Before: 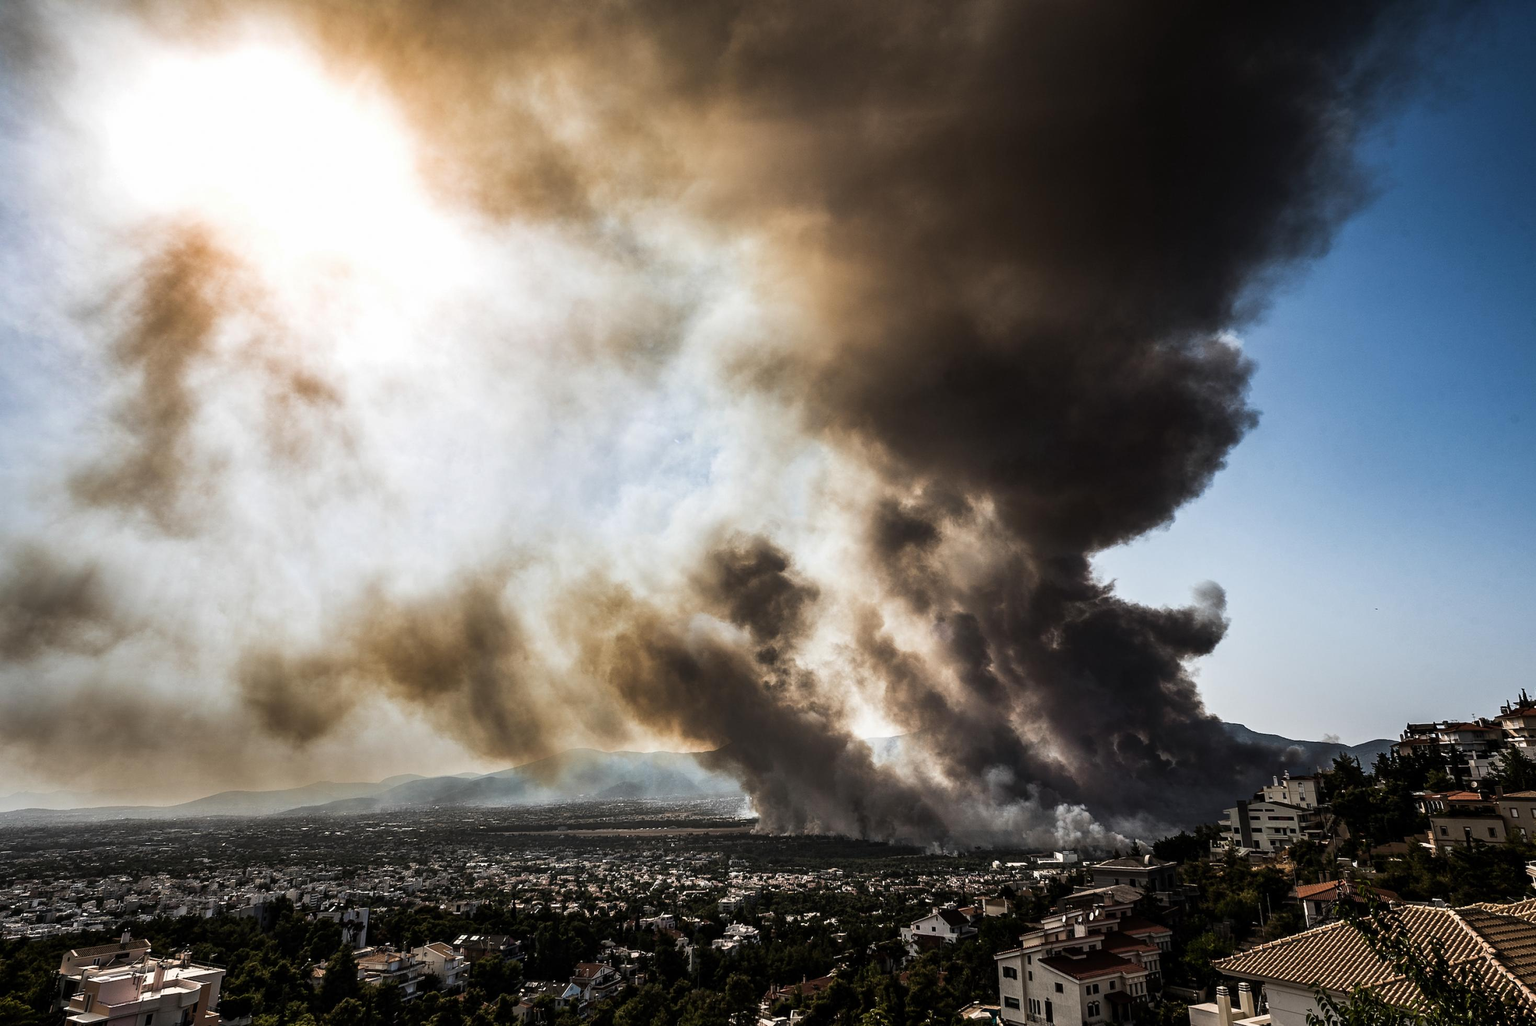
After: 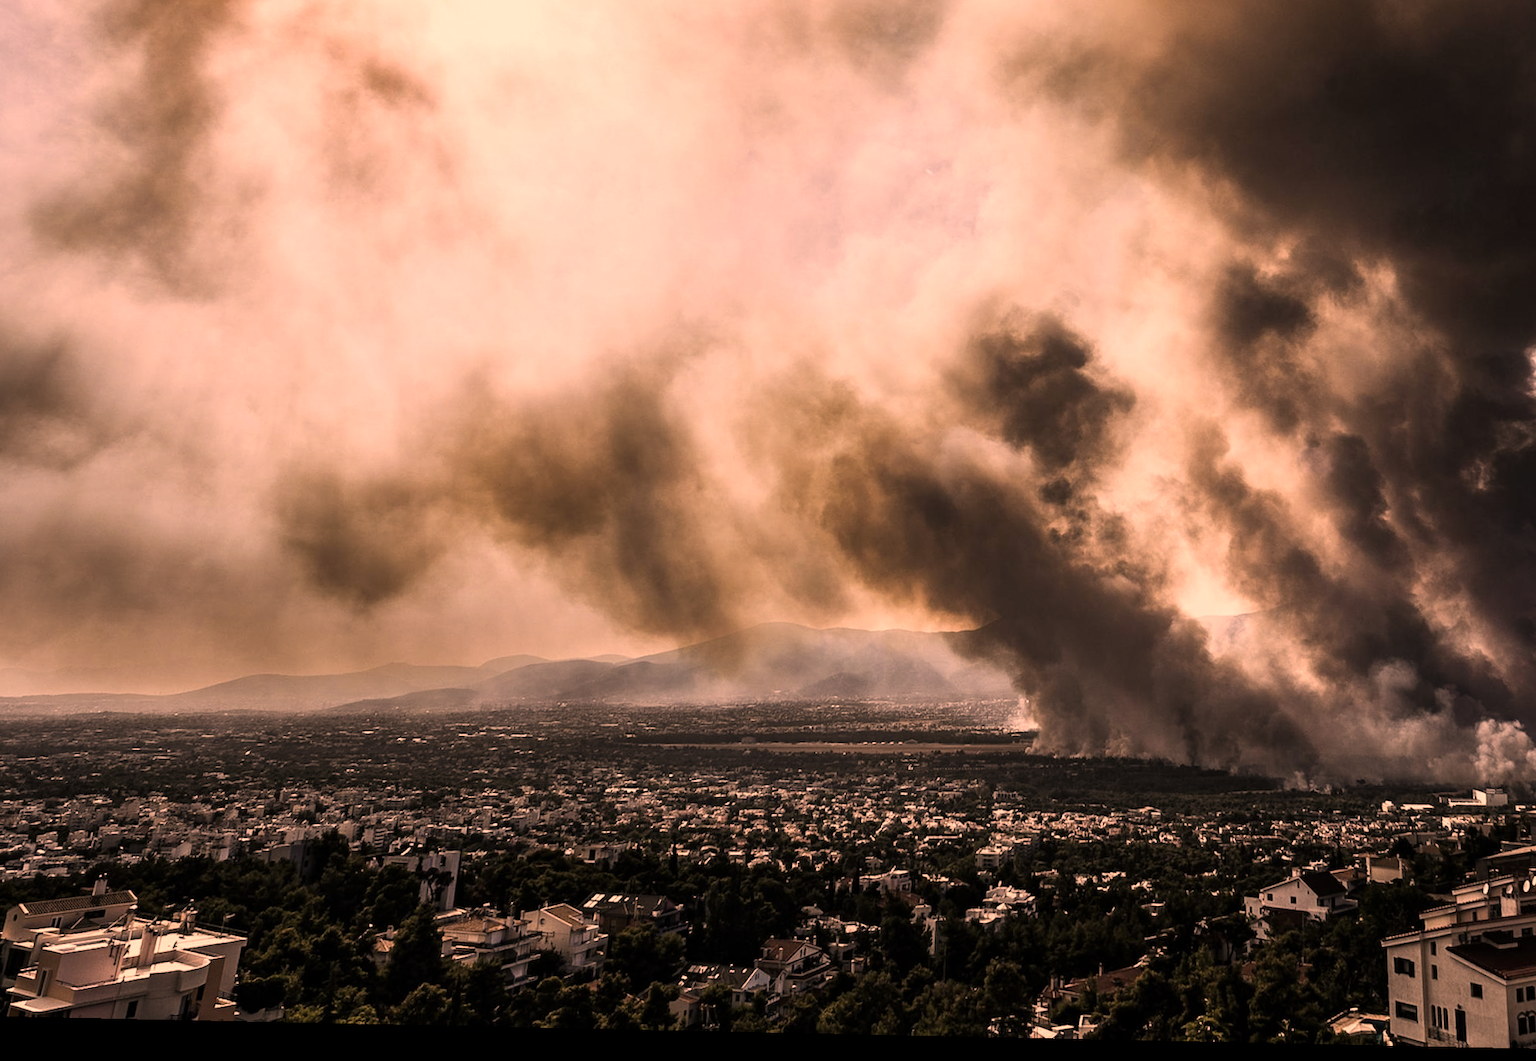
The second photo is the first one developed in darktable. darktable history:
color correction: highlights a* 39.88, highlights b* 39.93, saturation 0.691
crop and rotate: angle -1.21°, left 3.84%, top 32.041%, right 29.361%
